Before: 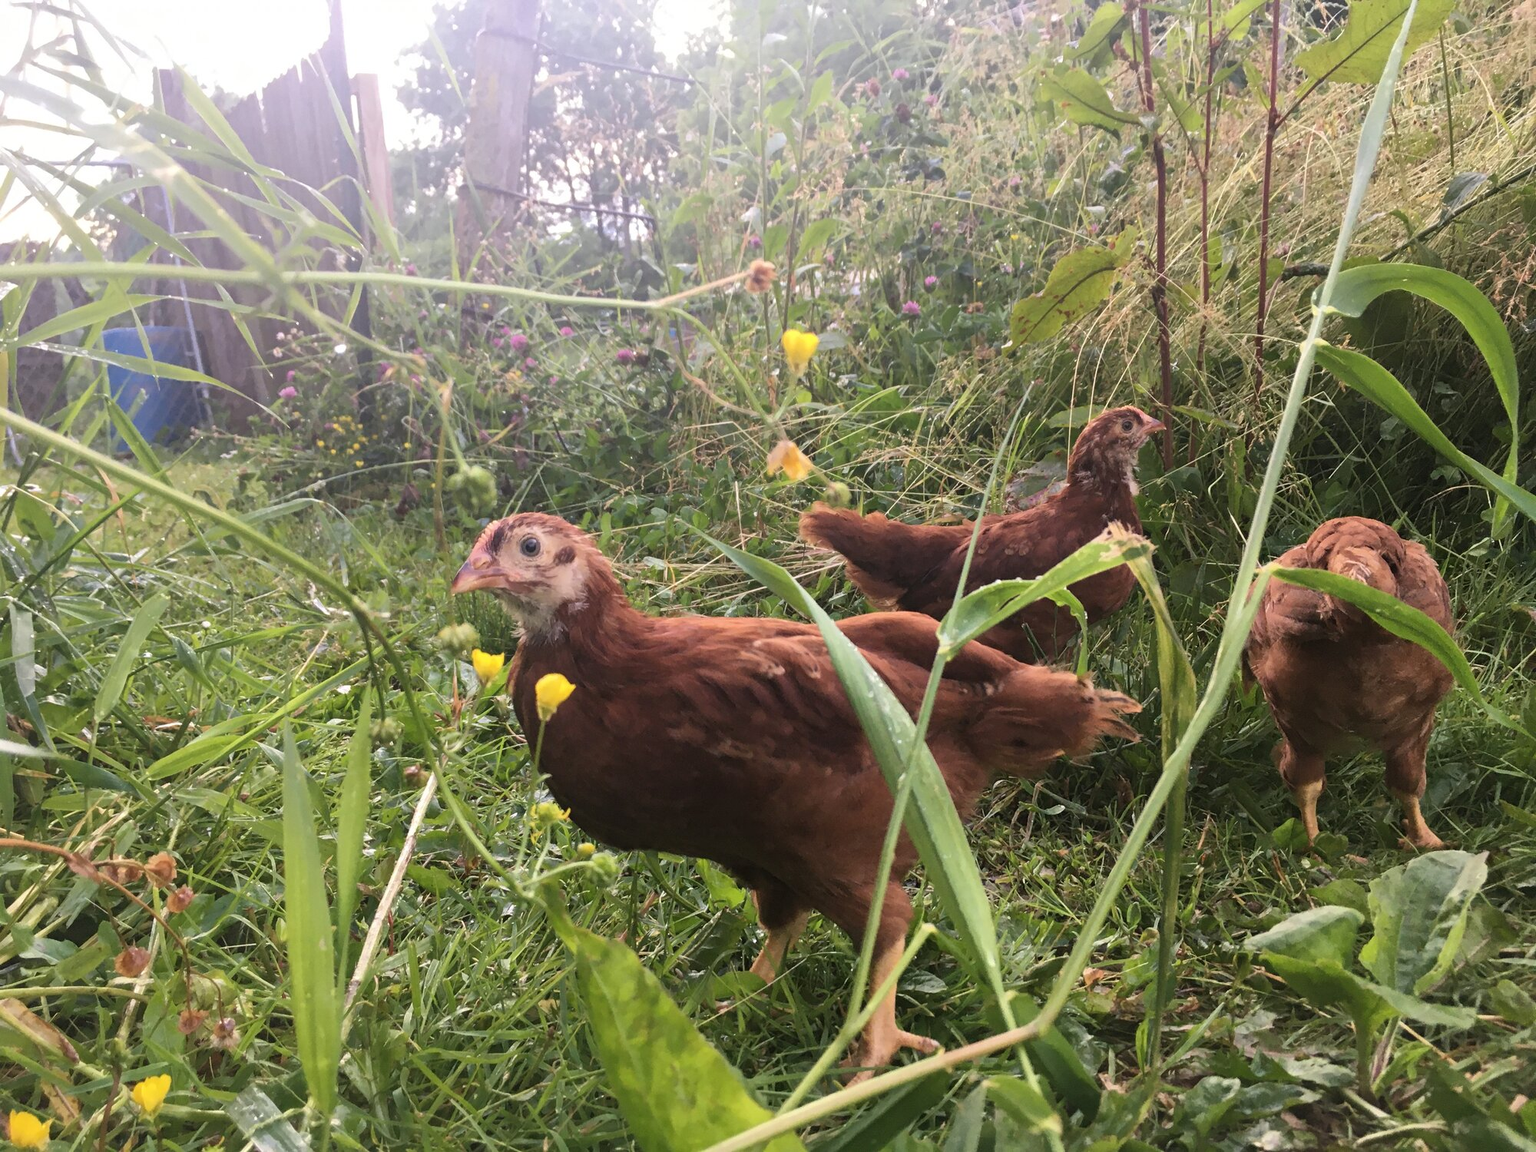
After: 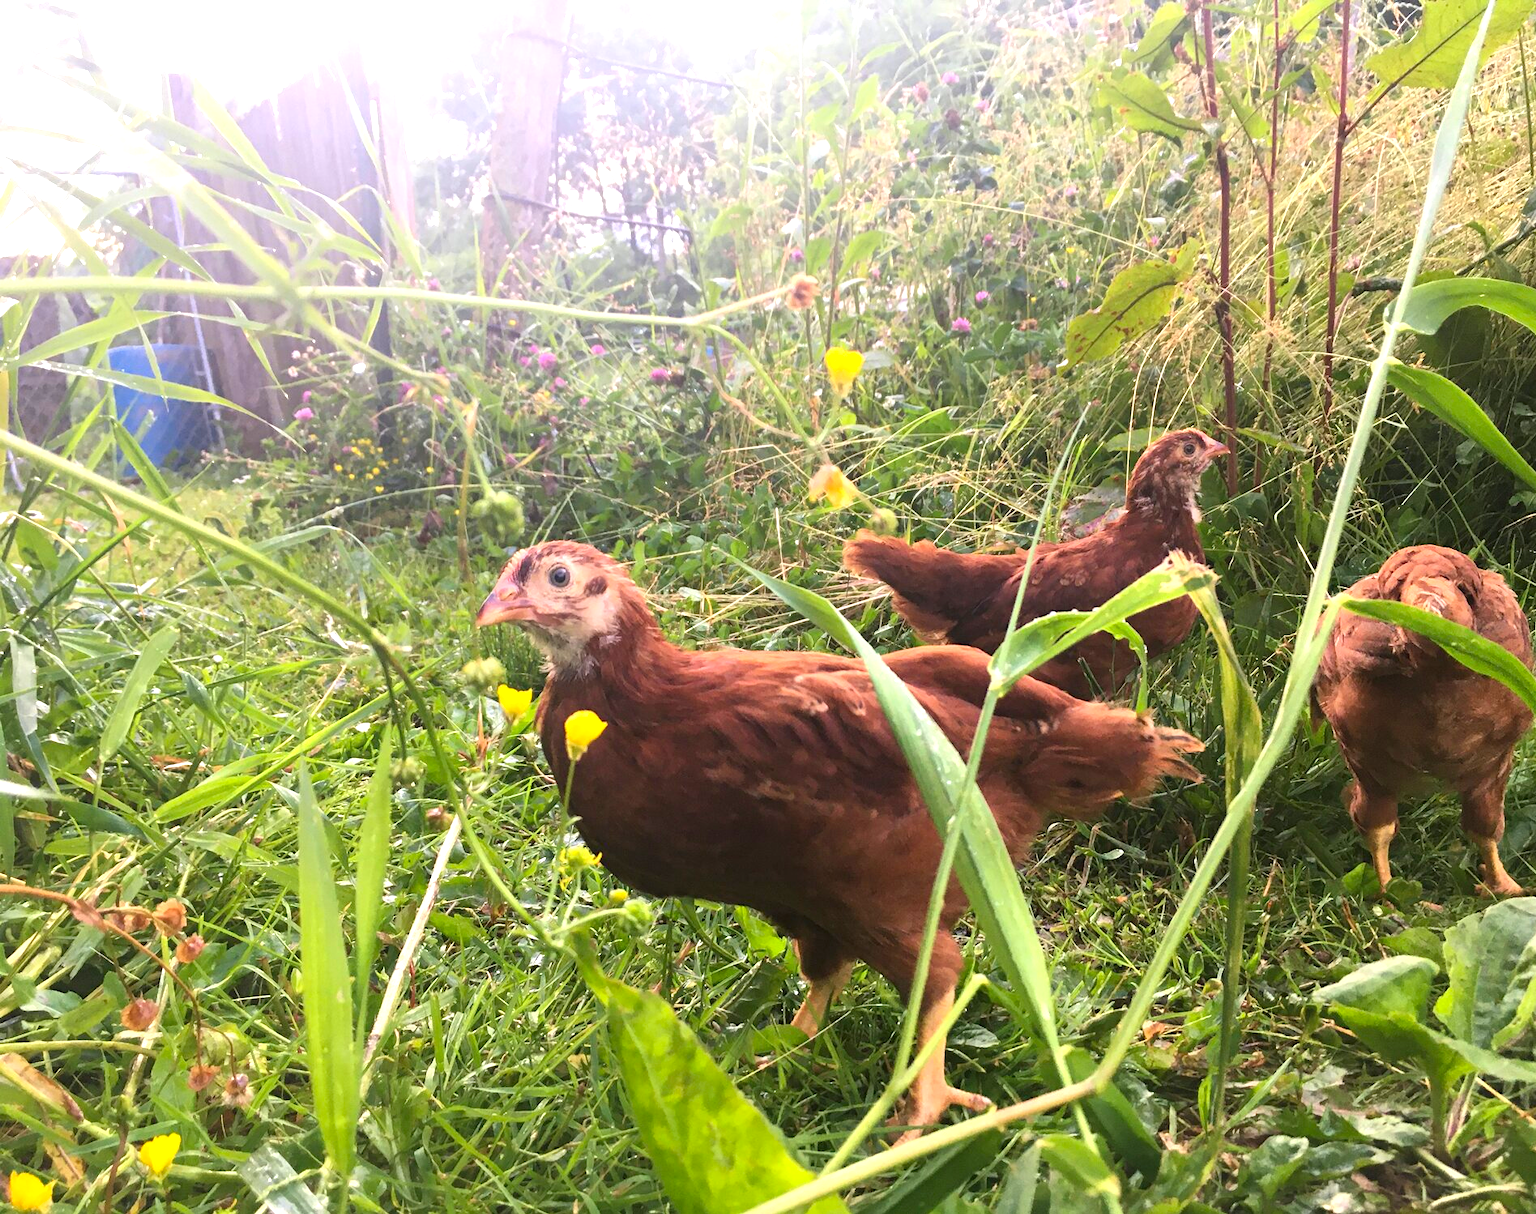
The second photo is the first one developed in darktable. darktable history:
crop and rotate: right 5.167%
exposure: black level correction 0, exposure 0.7 EV, compensate exposure bias true, compensate highlight preservation false
contrast brightness saturation: contrast 0.09, saturation 0.28
